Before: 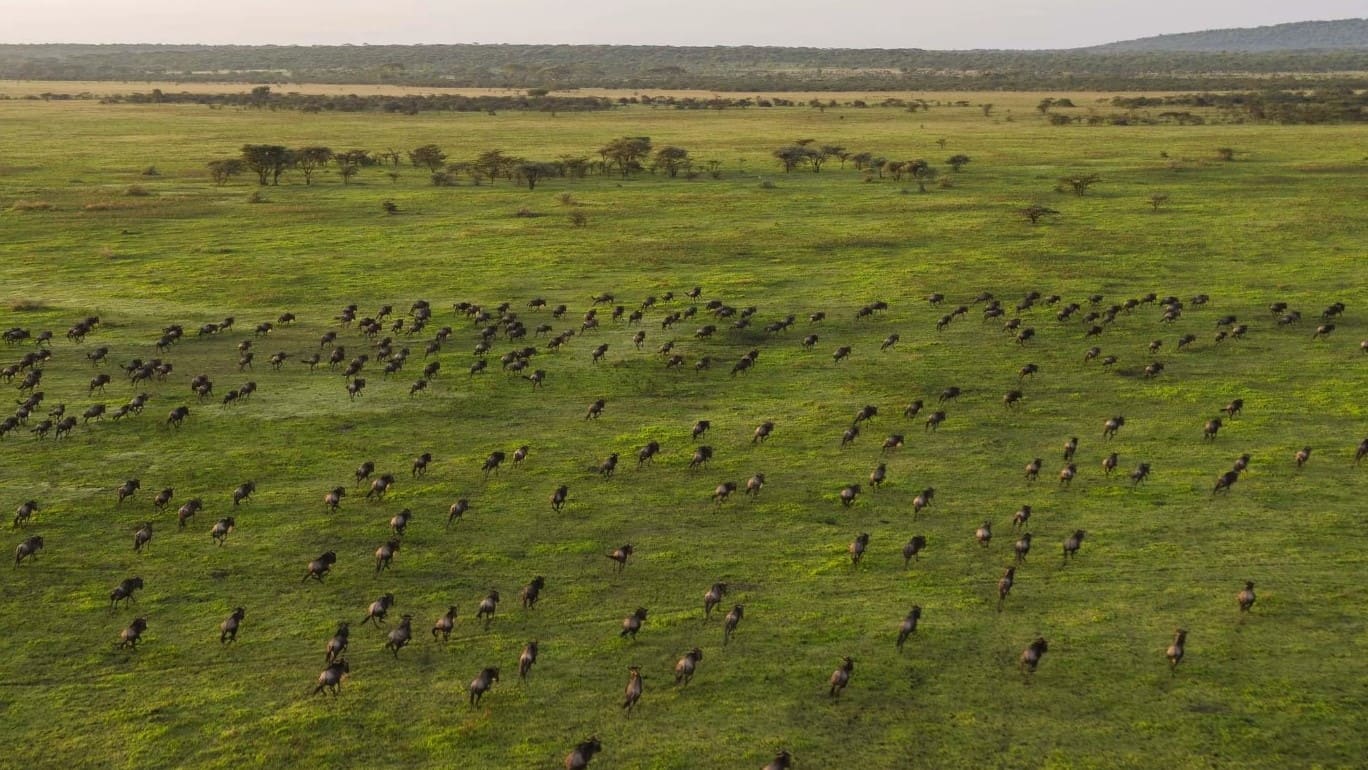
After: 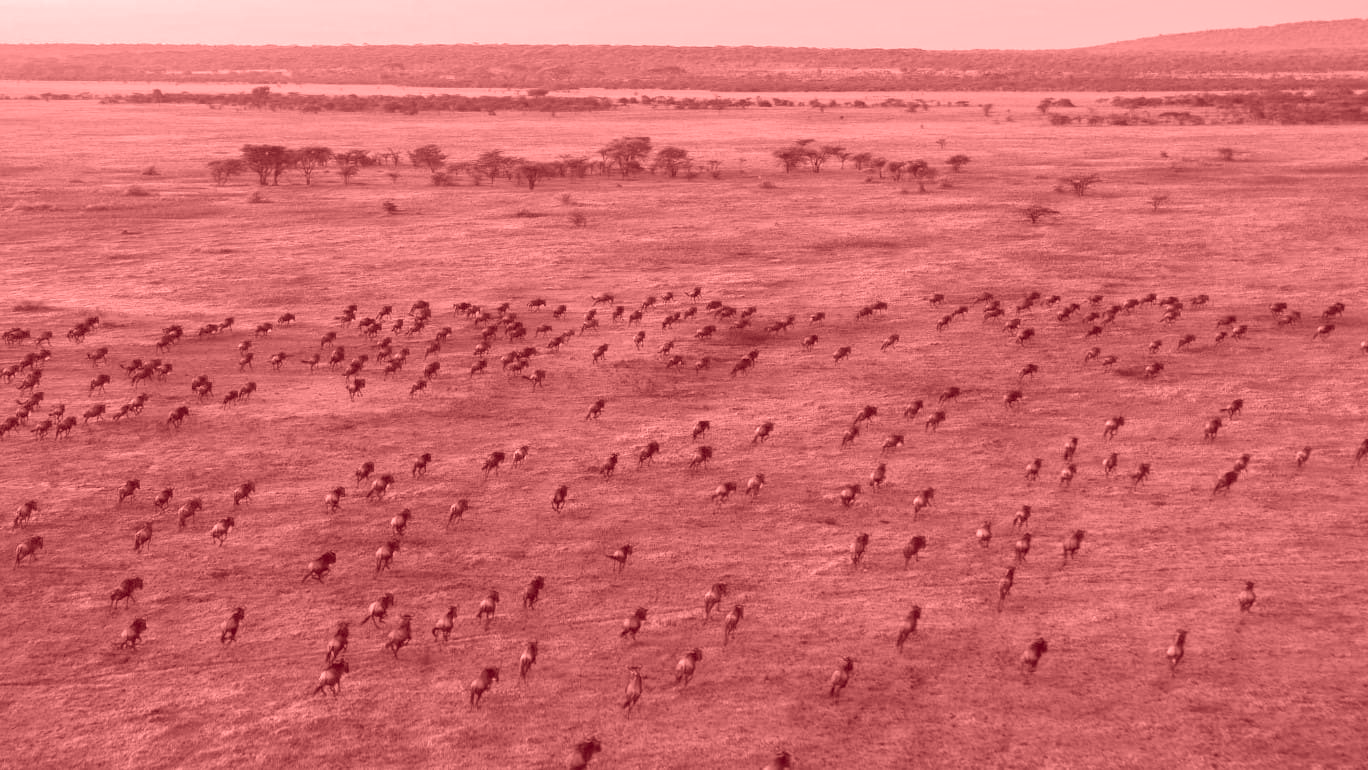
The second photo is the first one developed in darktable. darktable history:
colorize: saturation 60%, source mix 100%
shadows and highlights: shadows 40, highlights -60
color correction: highlights a* 0.207, highlights b* 2.7, shadows a* -0.874, shadows b* -4.78
